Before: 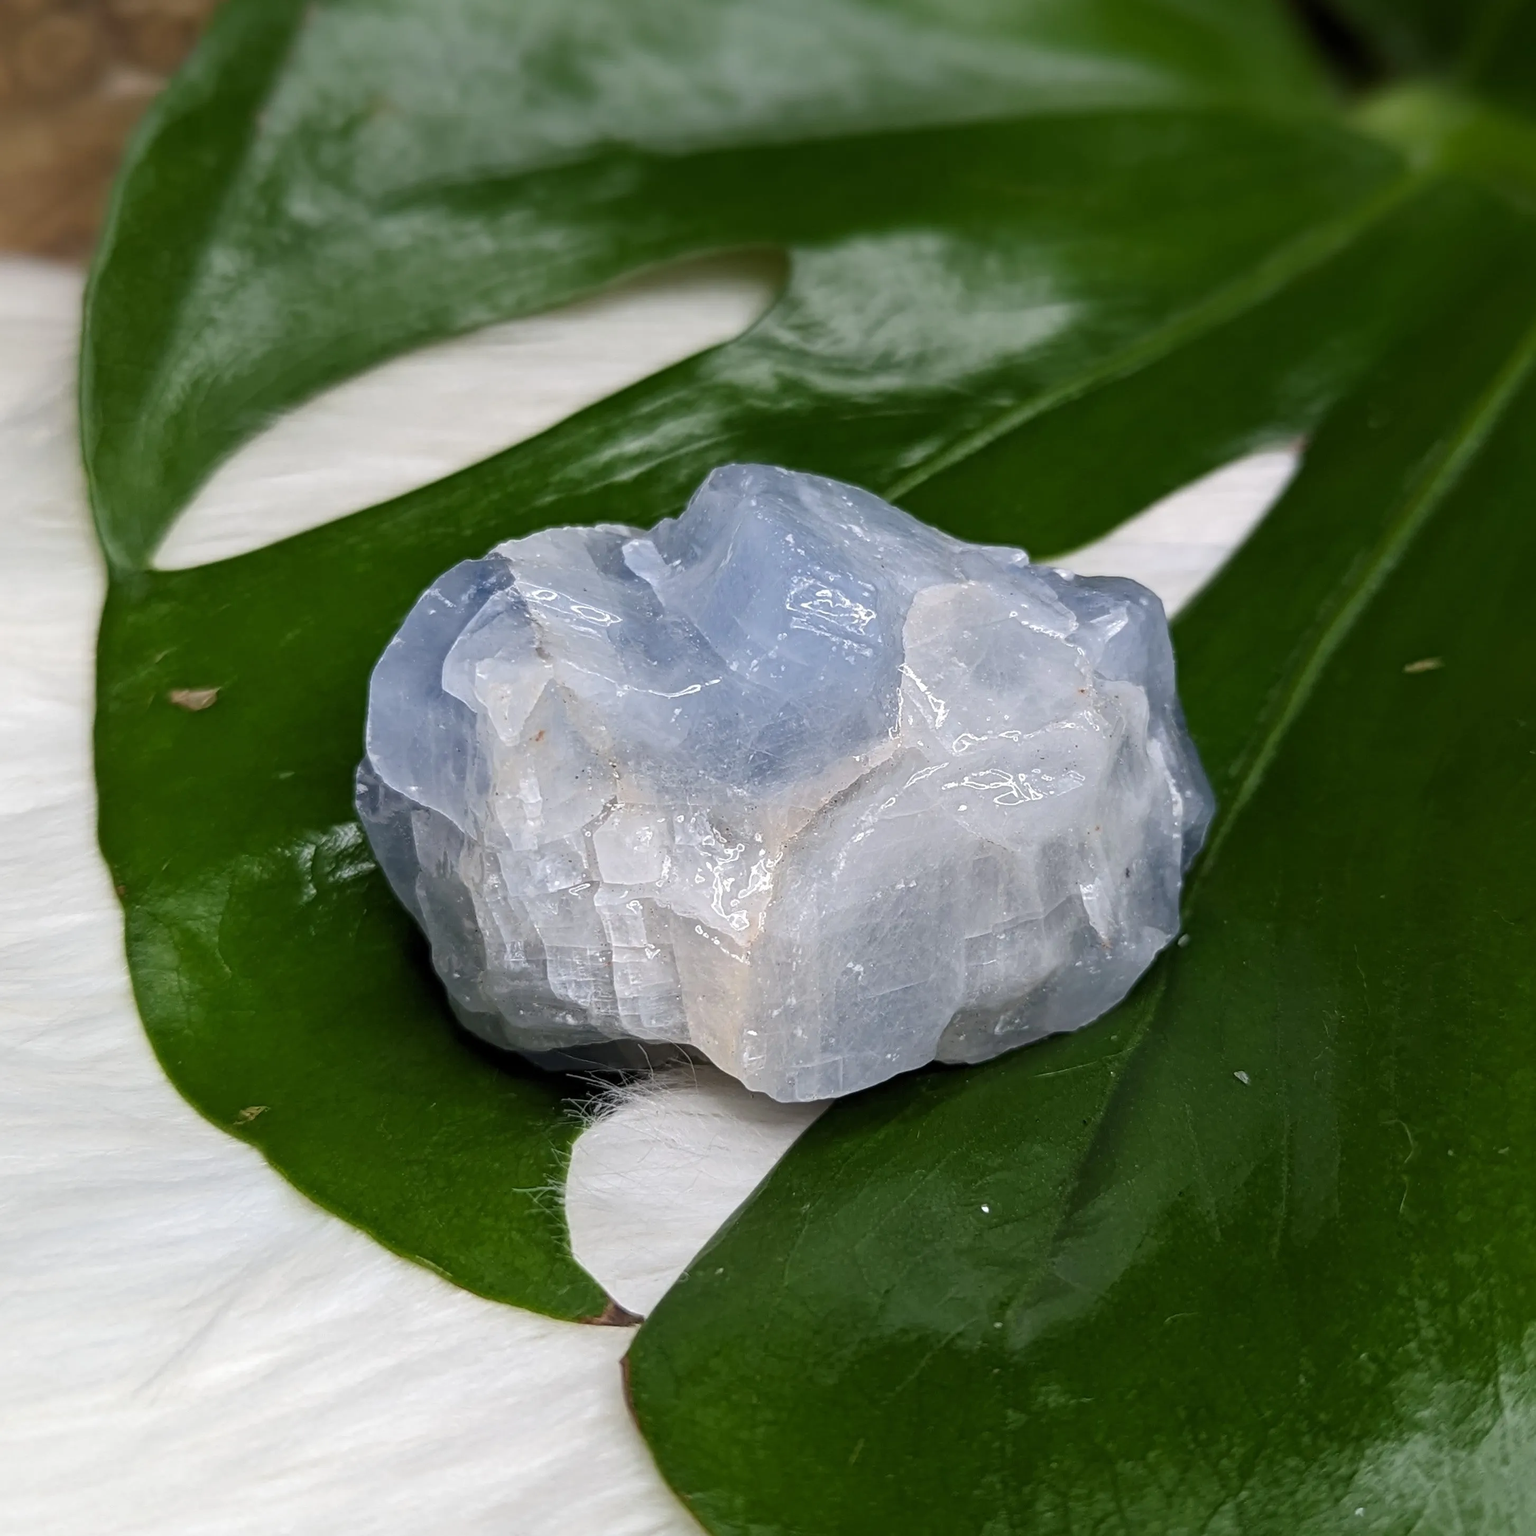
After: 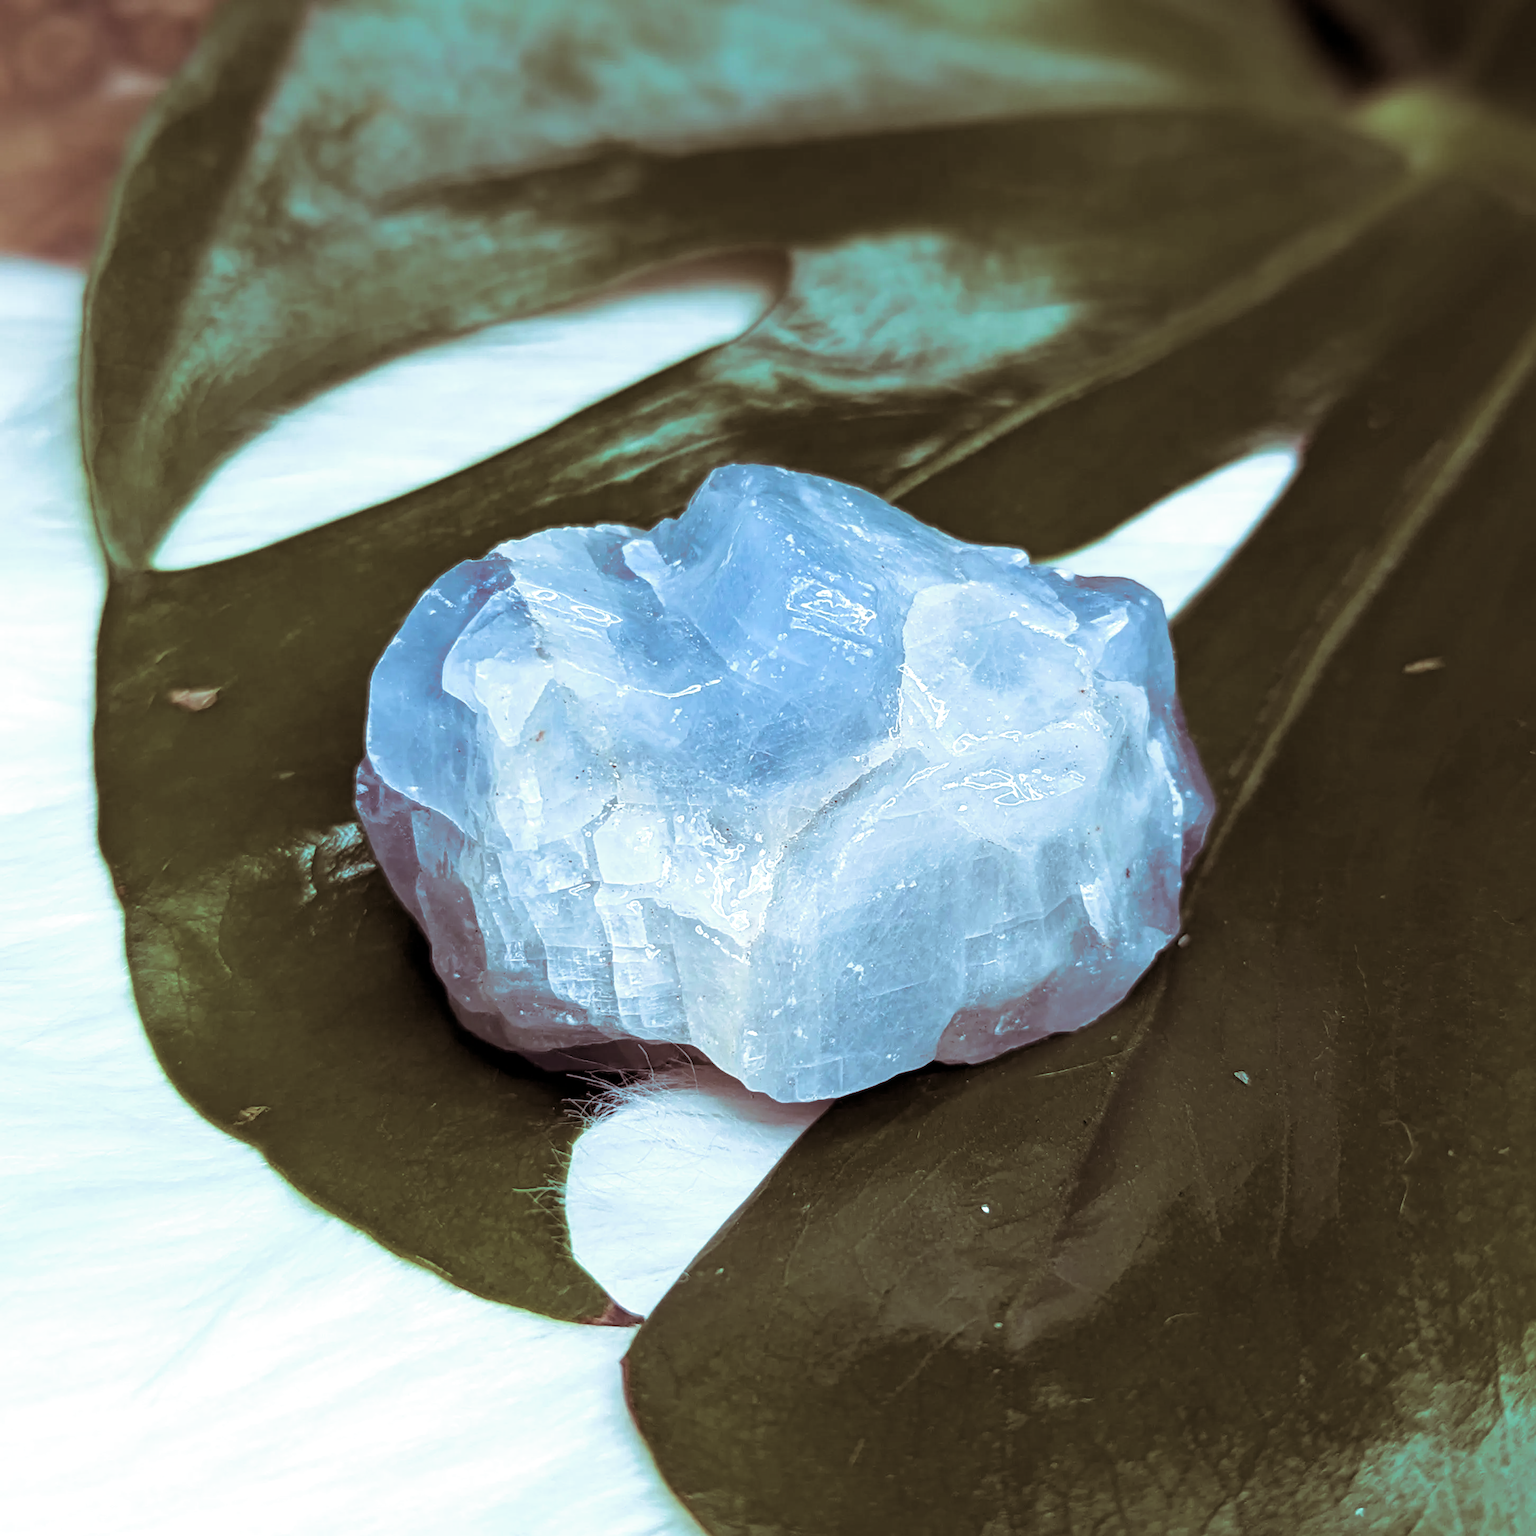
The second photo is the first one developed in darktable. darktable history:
split-toning: shadows › saturation 0.41, highlights › saturation 0, compress 33.55%
contrast brightness saturation: saturation -0.05
exposure: black level correction 0.001, exposure 0.5 EV, compensate exposure bias true, compensate highlight preservation false
color correction: highlights a* -11.71, highlights b* -15.58
velvia: on, module defaults
